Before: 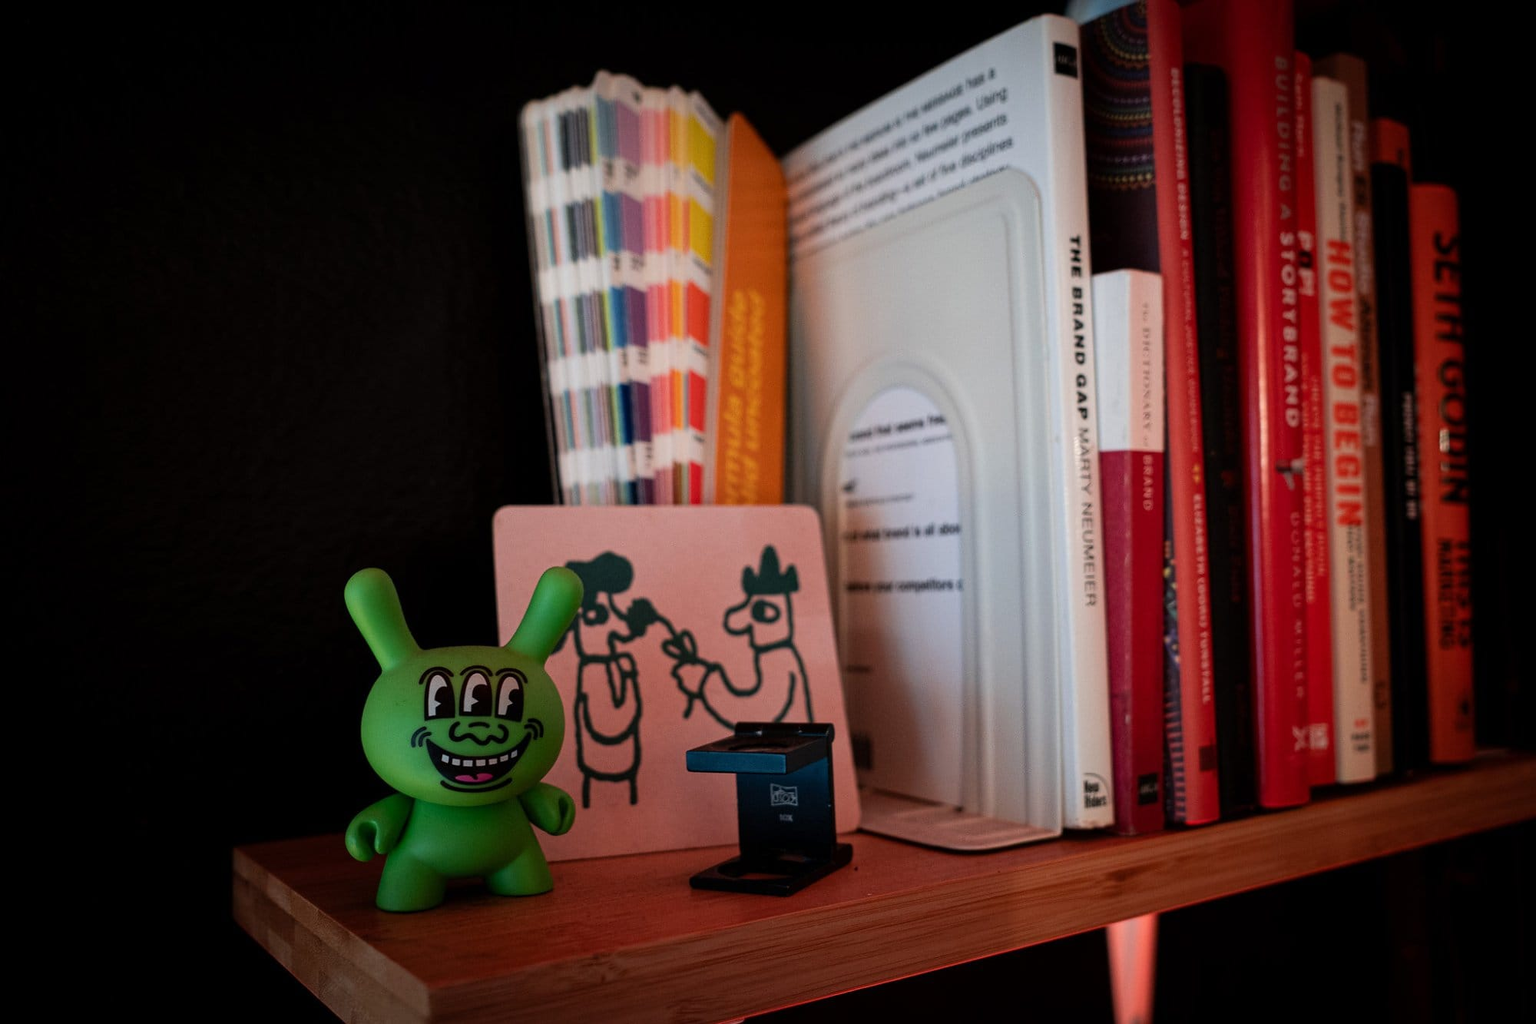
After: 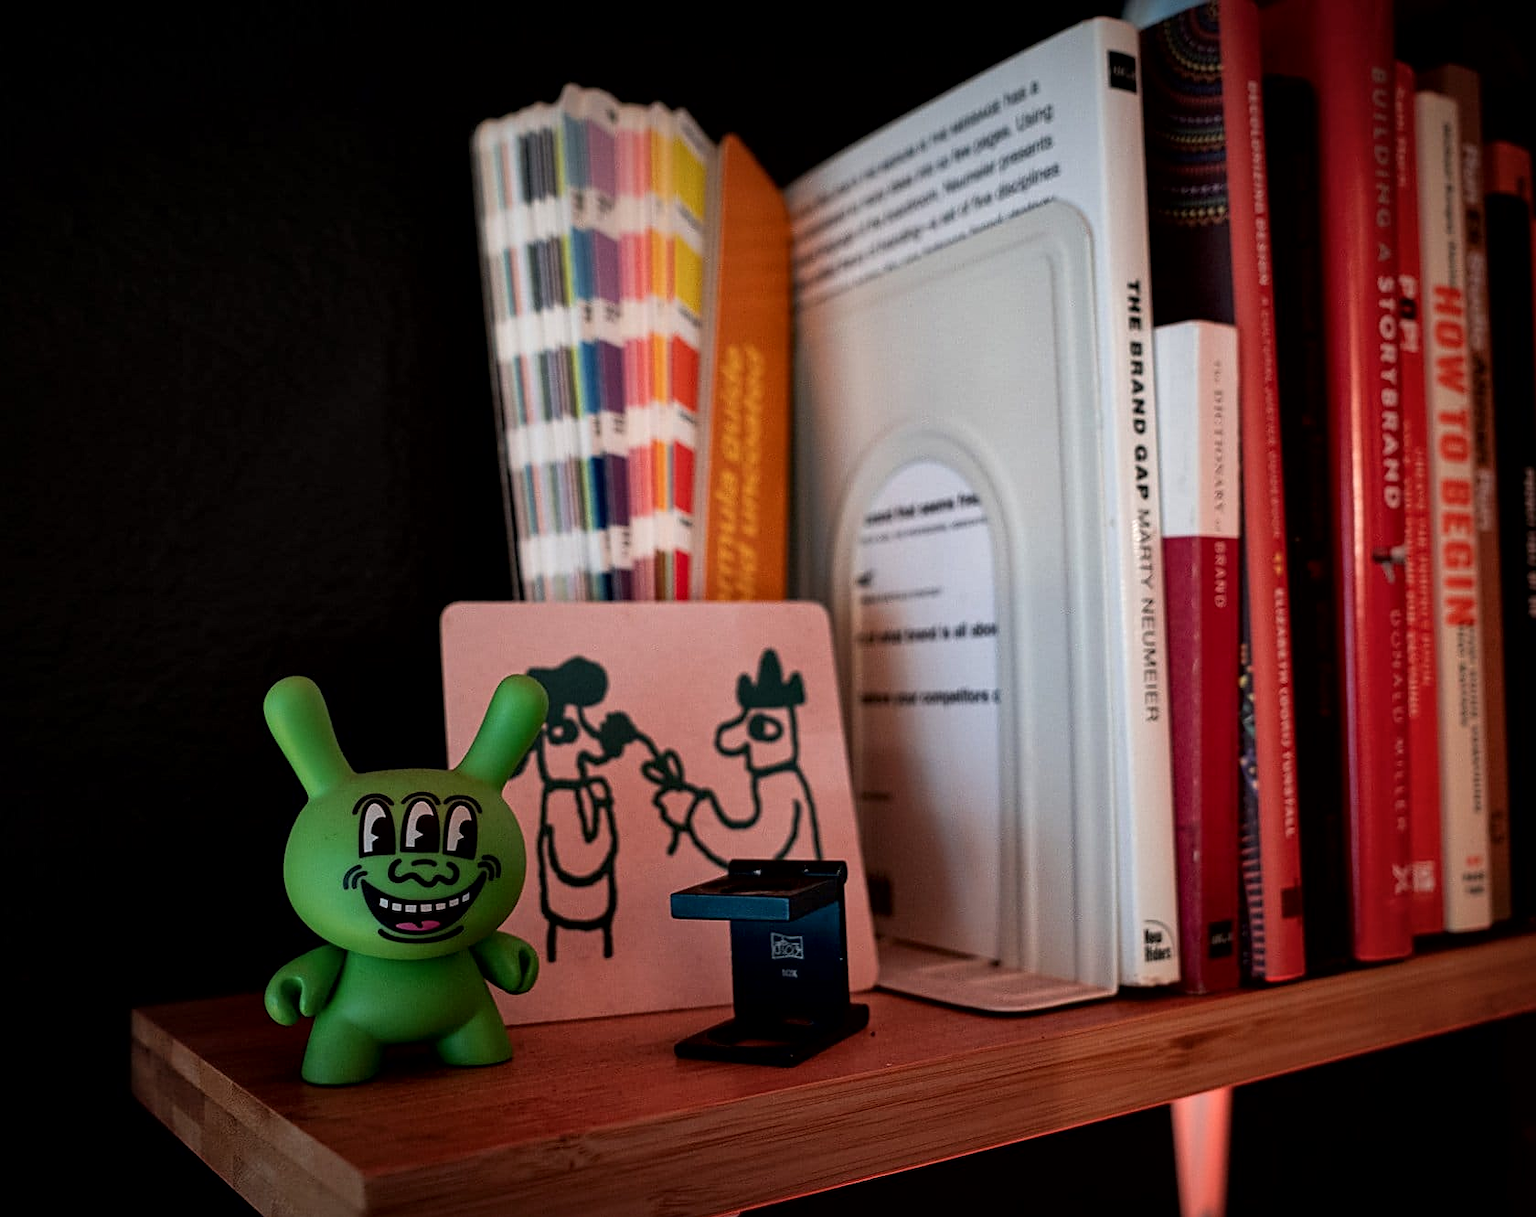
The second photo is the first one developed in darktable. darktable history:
local contrast: mode bilateral grid, contrast 20, coarseness 100, detail 150%, midtone range 0.2
sharpen: on, module defaults
crop: left 8.026%, right 7.374%
color balance: input saturation 99%
